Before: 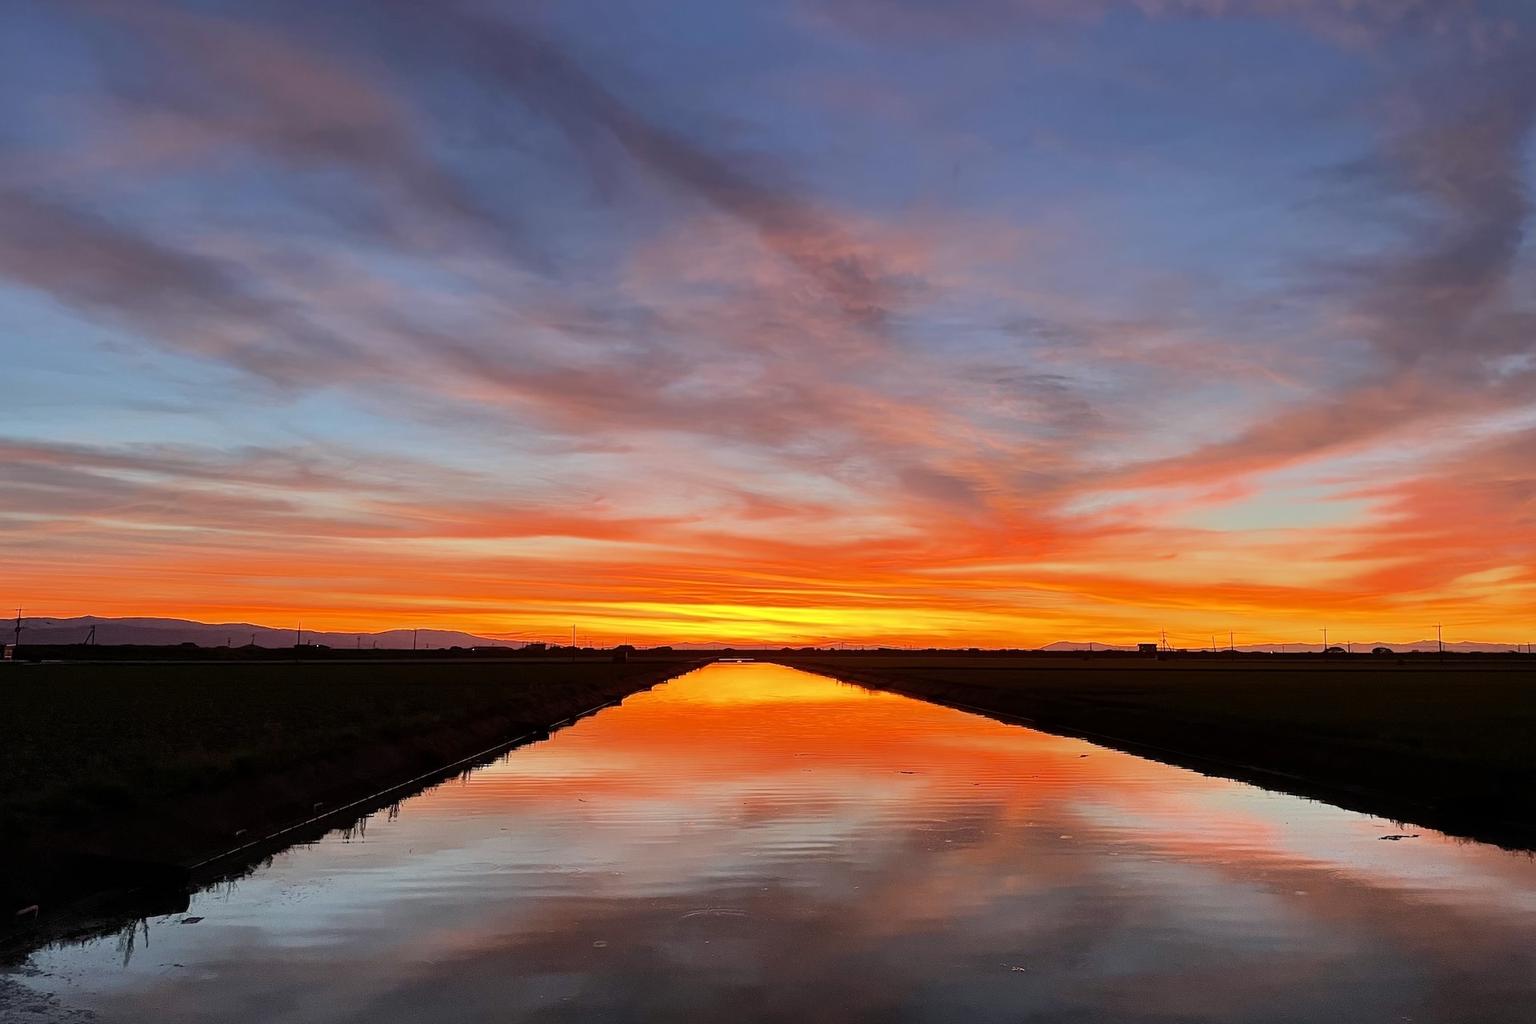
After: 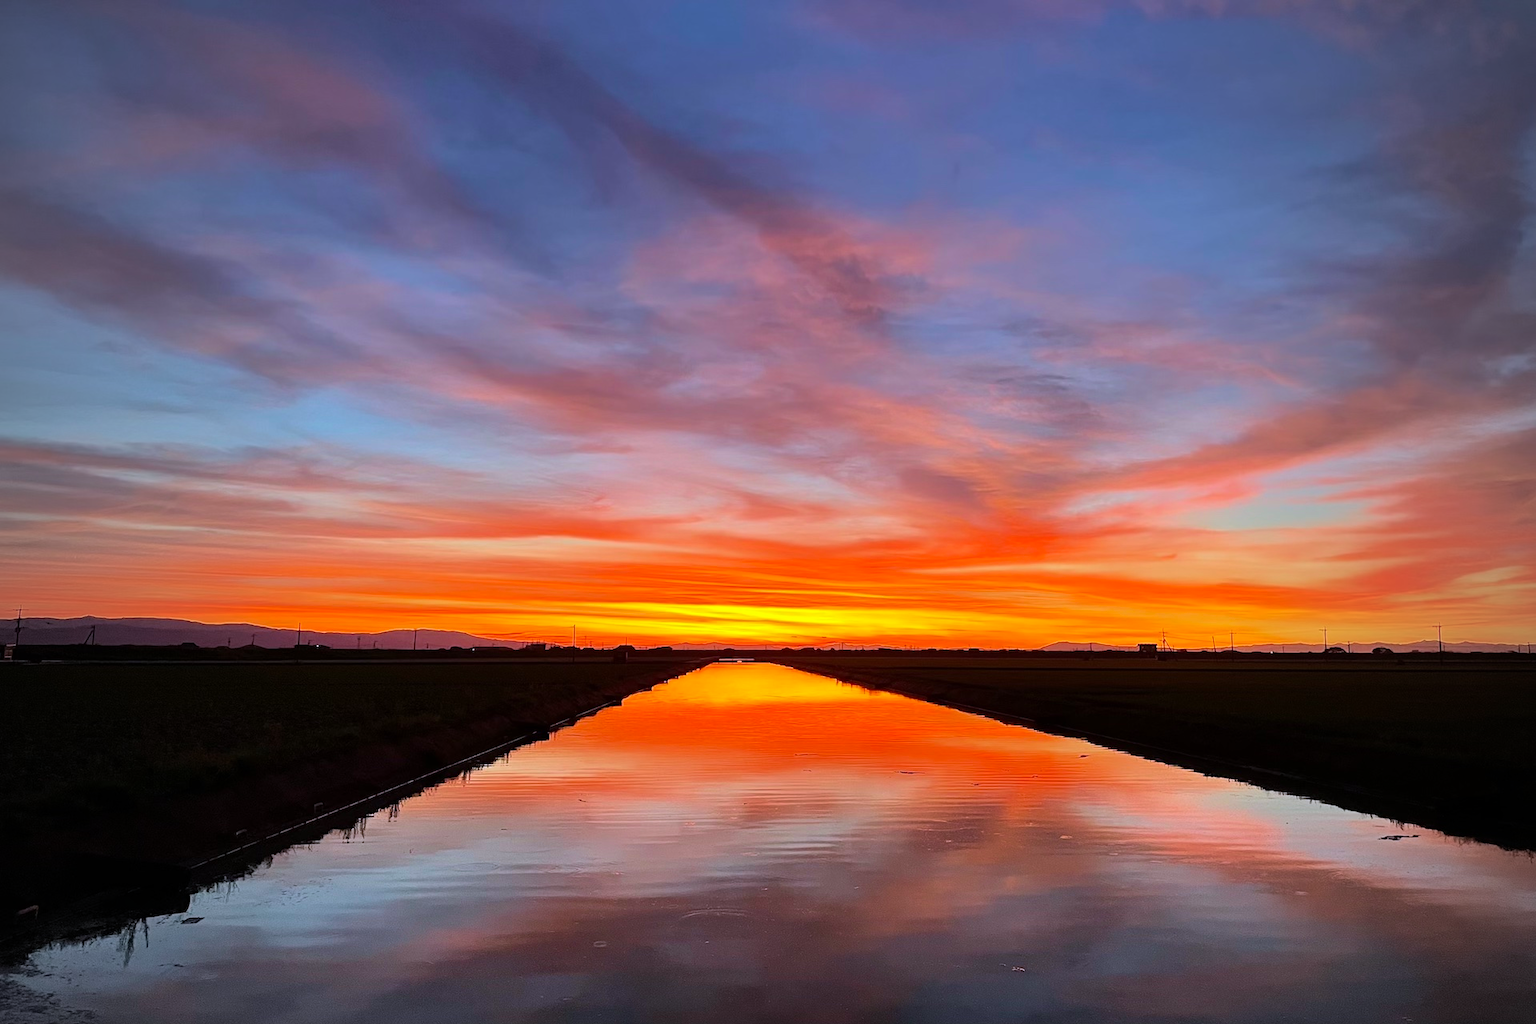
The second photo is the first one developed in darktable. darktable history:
tone equalizer: on, module defaults
vignetting: fall-off start 97%, fall-off radius 100%, width/height ratio 0.609, unbound false
velvia: on, module defaults
color calibration: illuminant as shot in camera, x 0.358, y 0.373, temperature 4628.91 K
